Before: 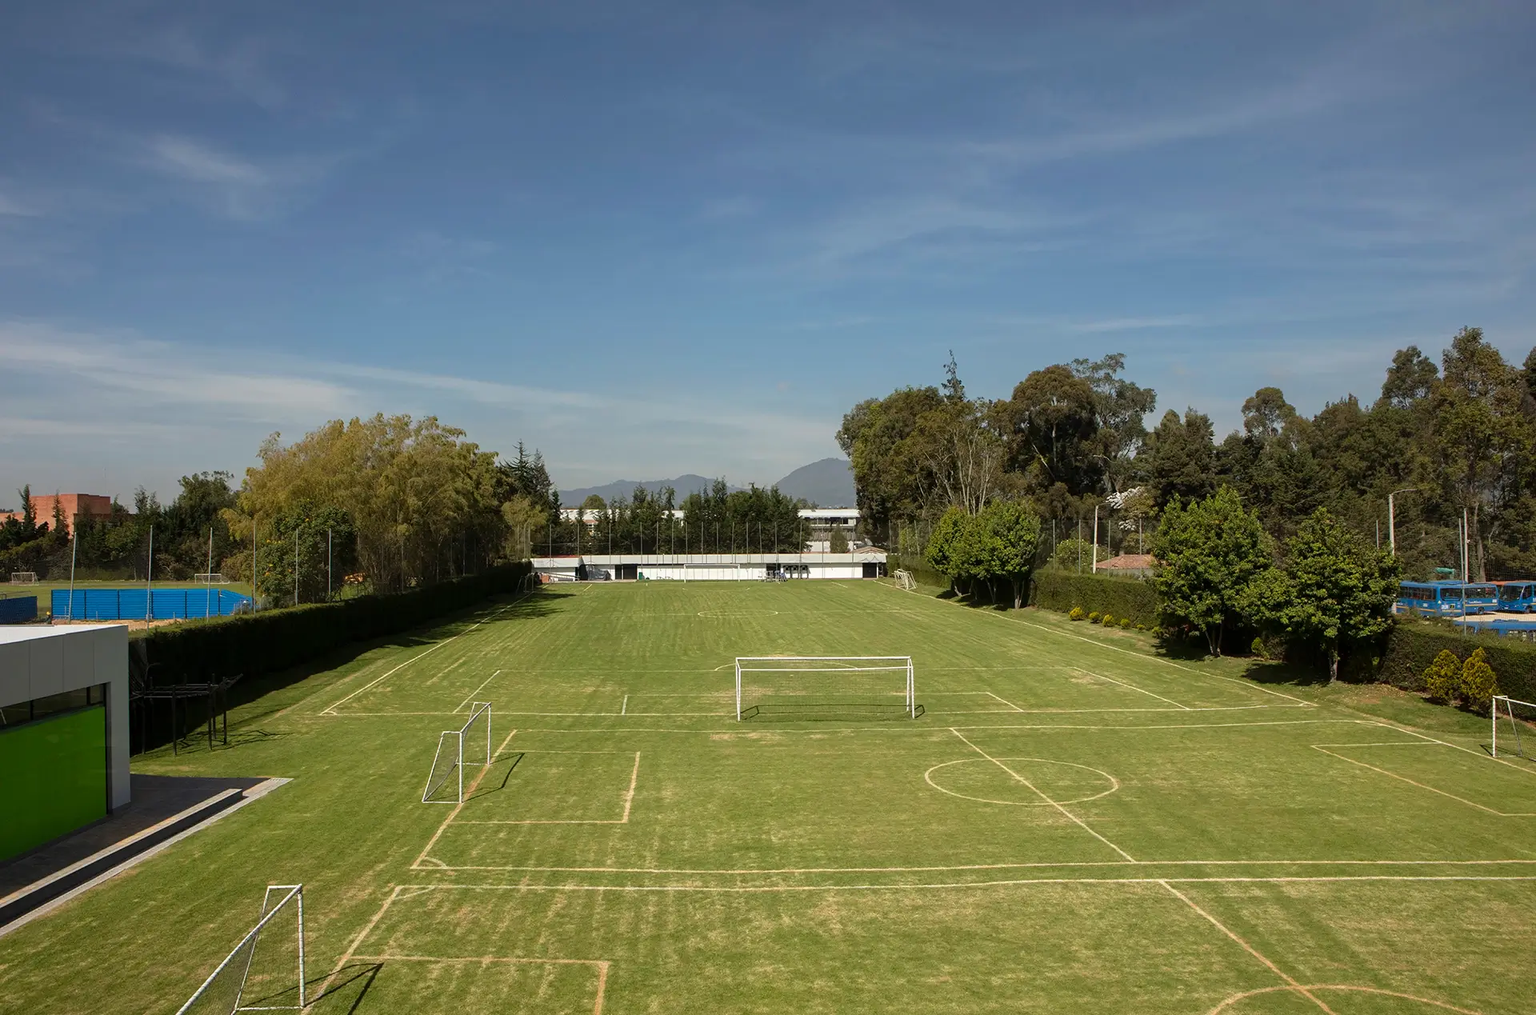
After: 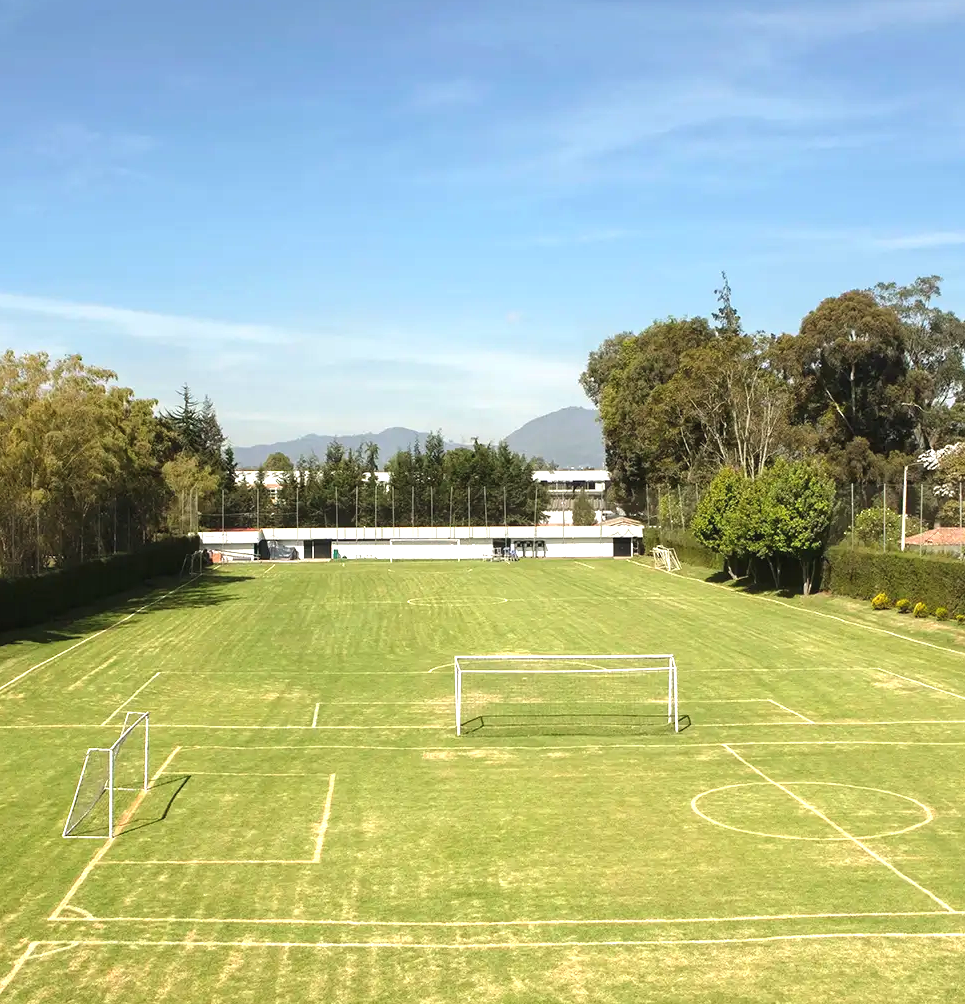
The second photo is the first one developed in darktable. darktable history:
exposure: black level correction -0.002, exposure 1.113 EV, compensate highlight preservation false
crop and rotate: angle 0.014°, left 24.239%, top 13.139%, right 25.437%, bottom 7.674%
